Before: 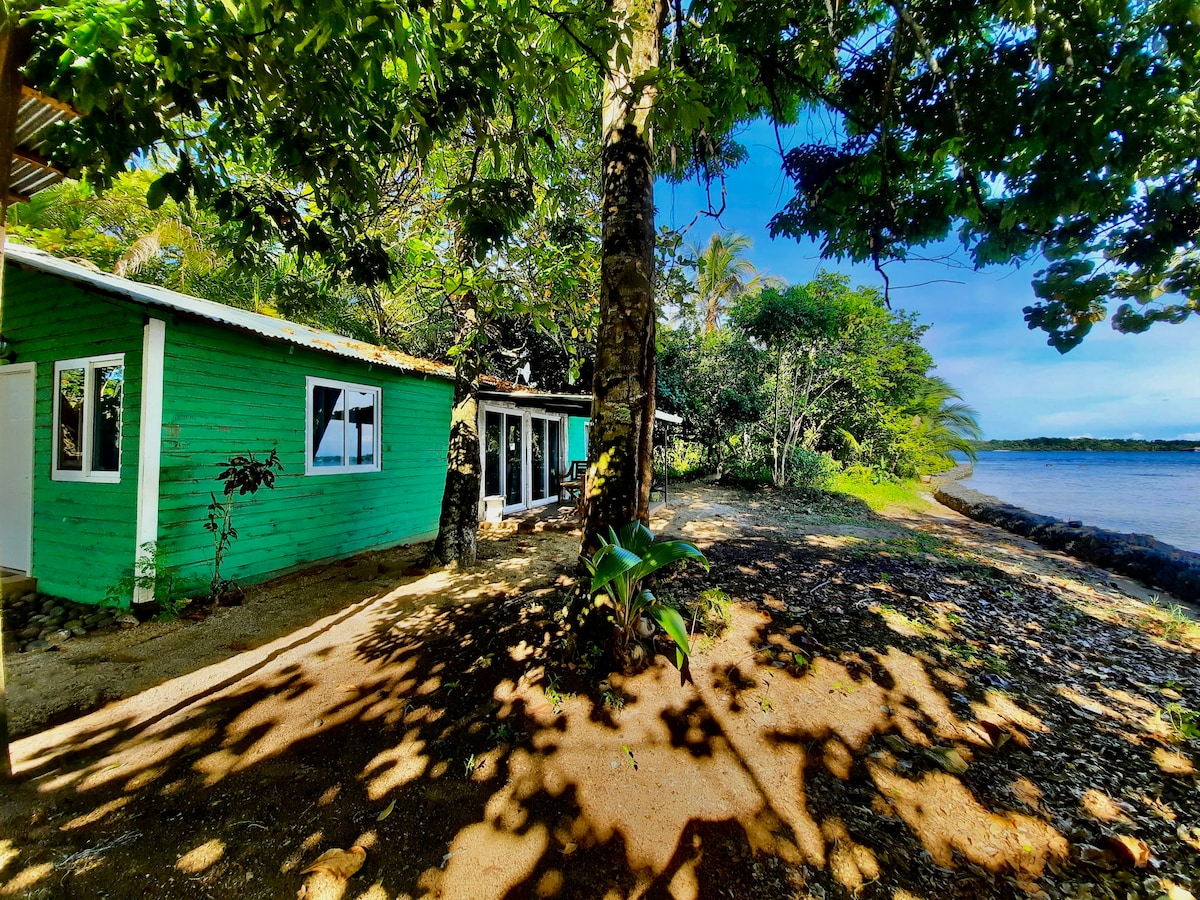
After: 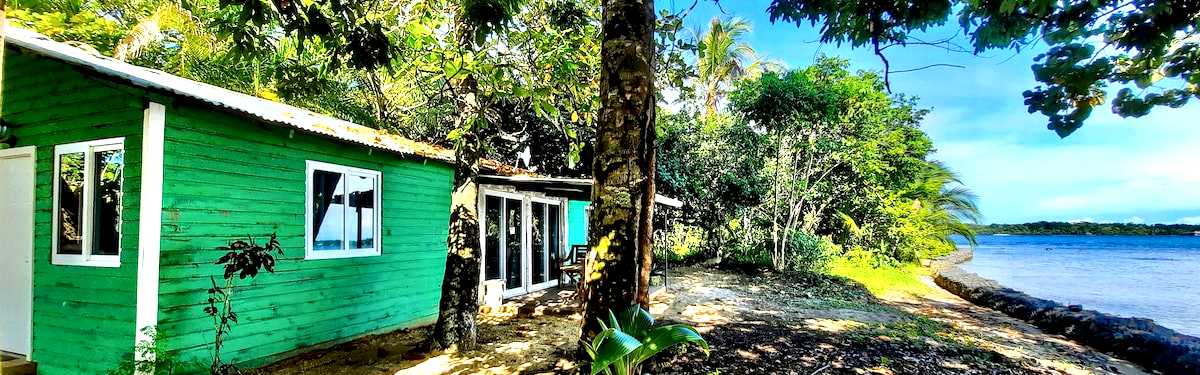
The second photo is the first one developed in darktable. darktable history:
exposure: exposure 0.757 EV, compensate highlight preservation false
crop and rotate: top 24.006%, bottom 34.318%
local contrast: detail 135%, midtone range 0.746
